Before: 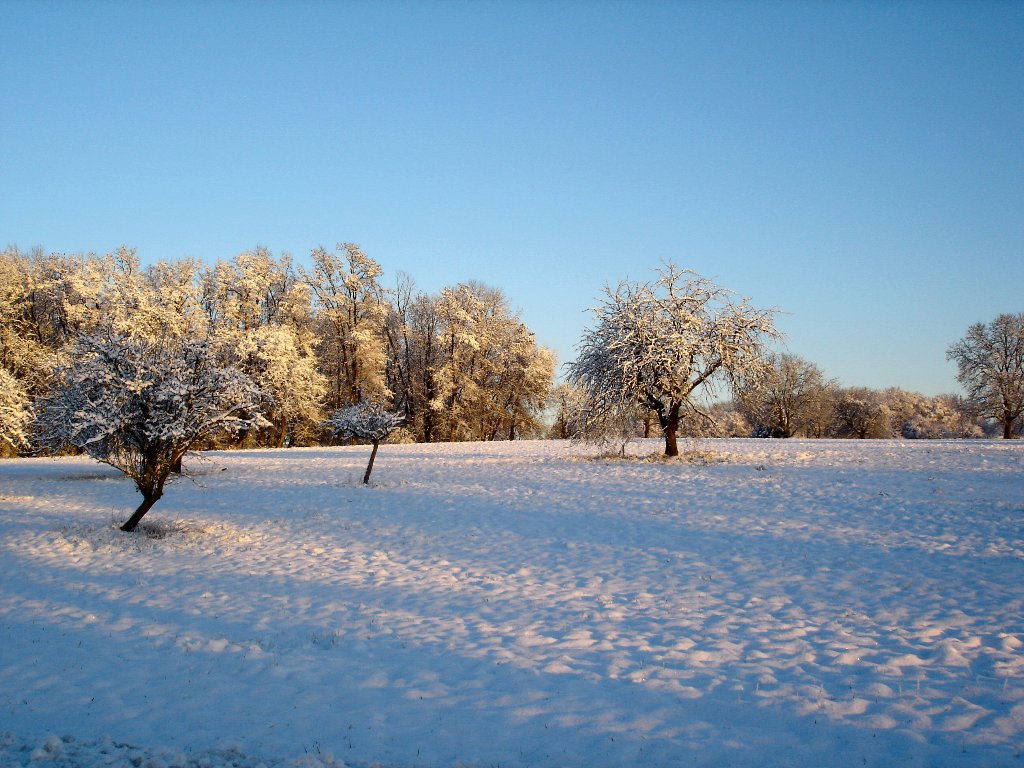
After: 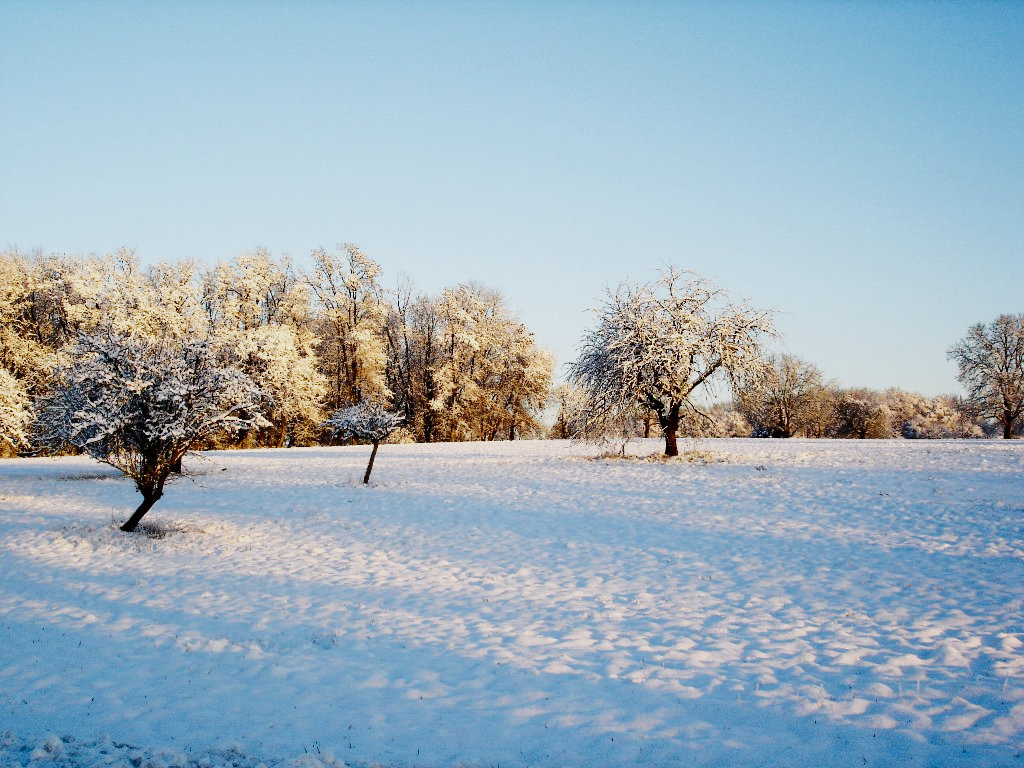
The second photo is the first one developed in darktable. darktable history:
sigmoid: contrast 1.6, skew -0.2, preserve hue 0%, red attenuation 0.1, red rotation 0.035, green attenuation 0.1, green rotation -0.017, blue attenuation 0.15, blue rotation -0.052, base primaries Rec2020
exposure: exposure 0.6 EV, compensate highlight preservation false
